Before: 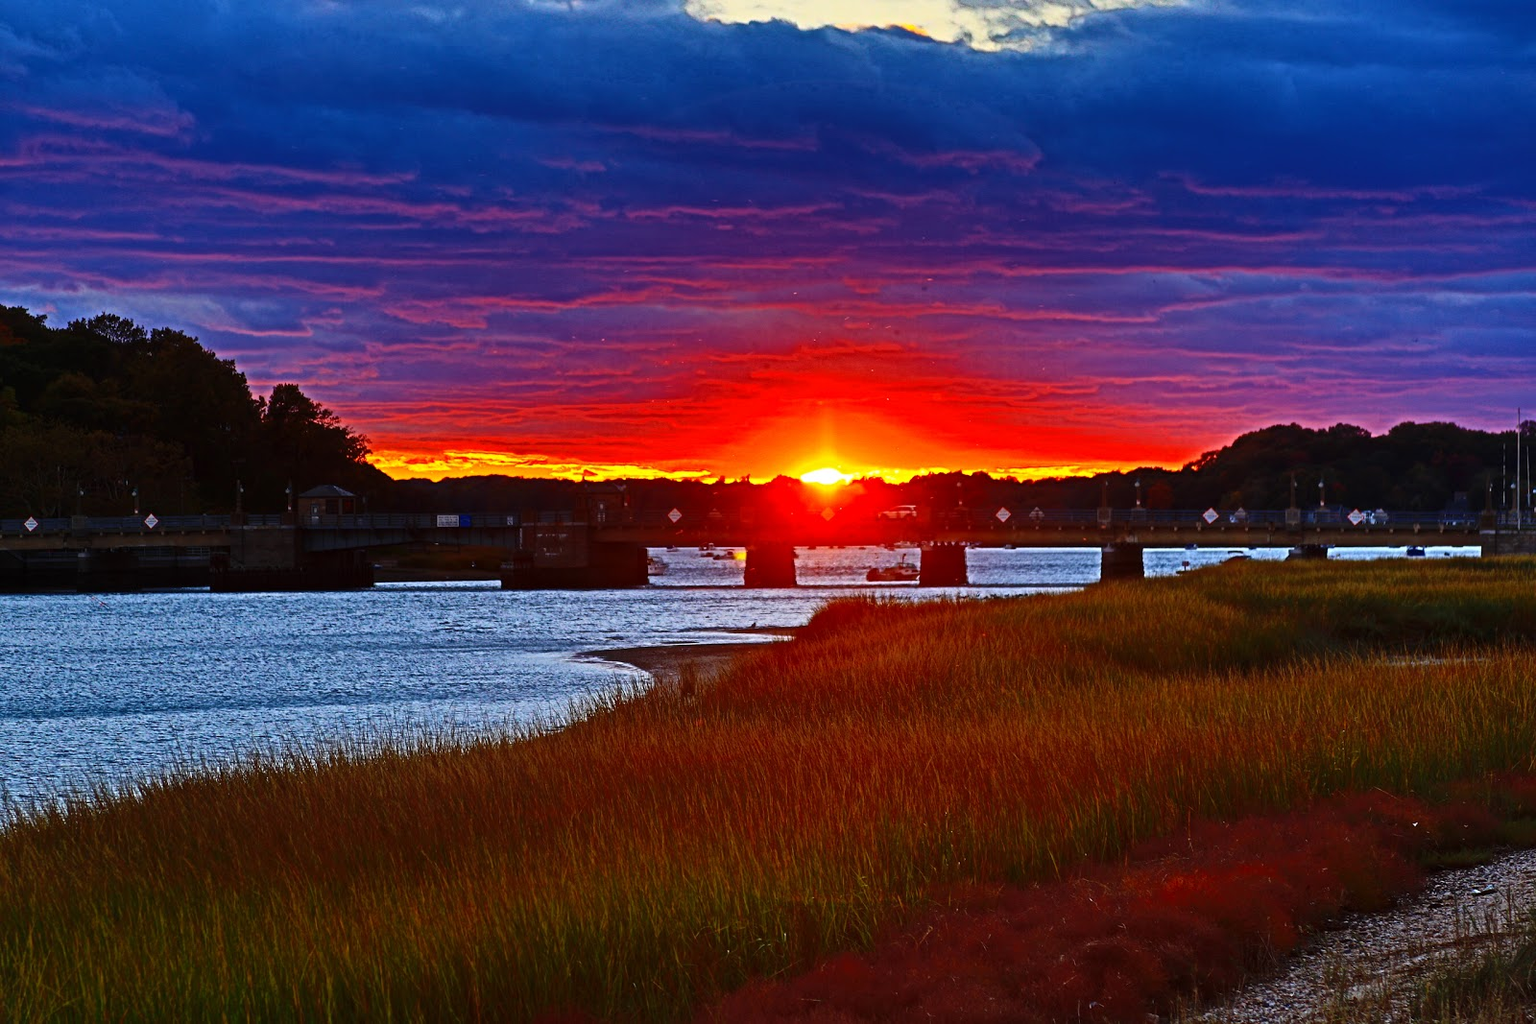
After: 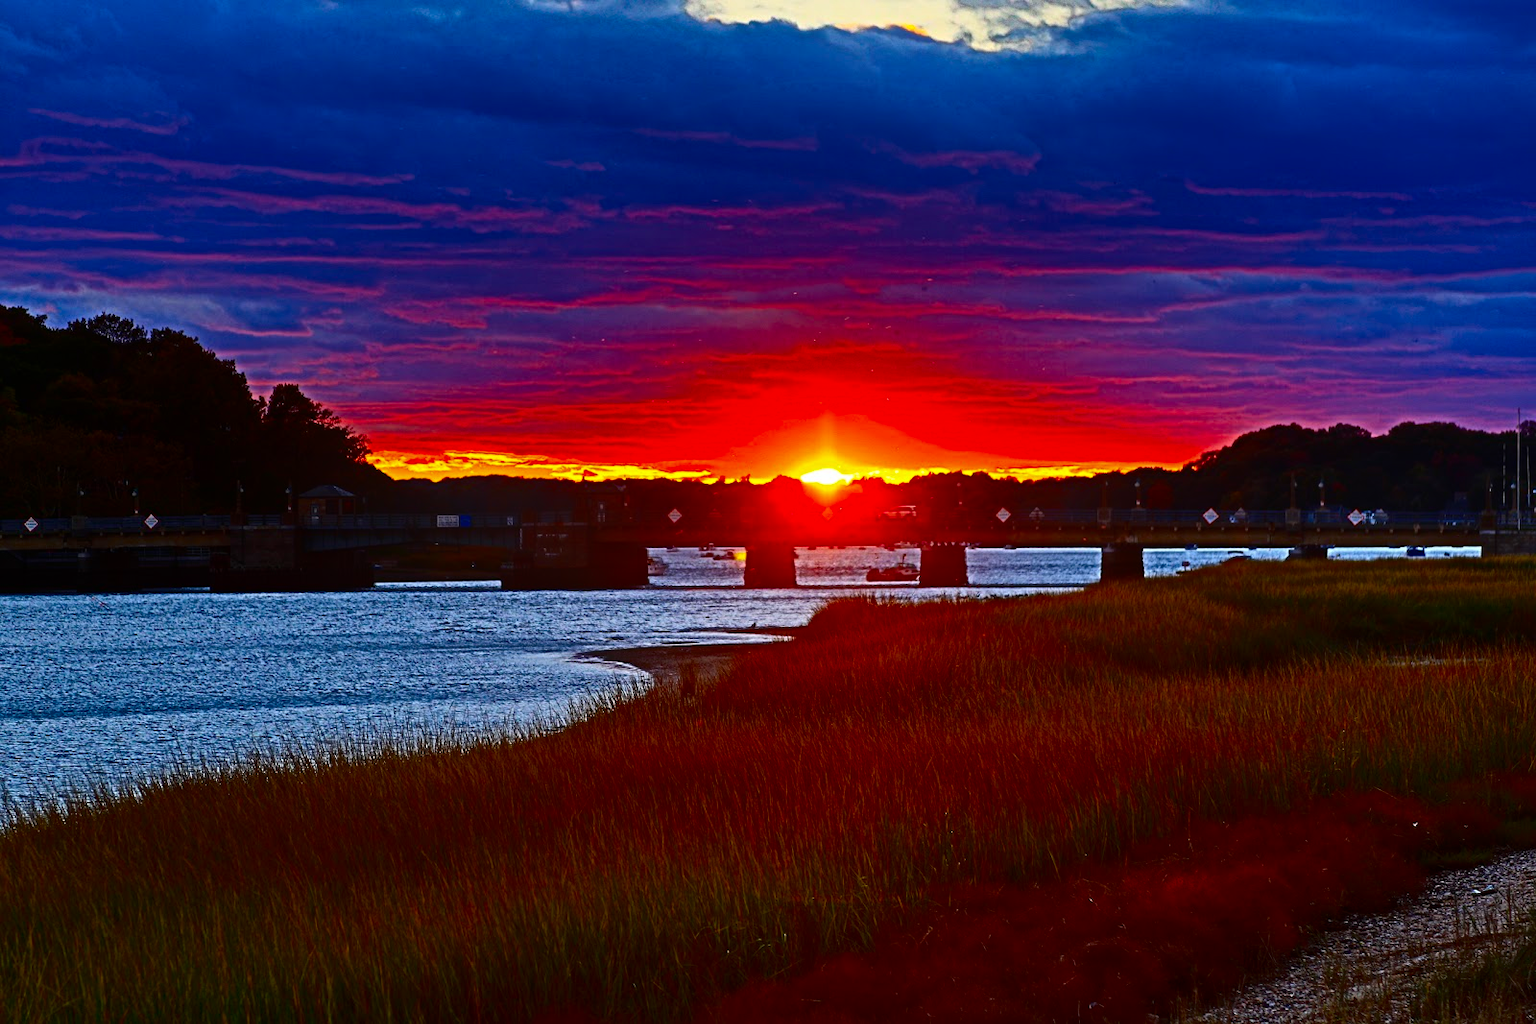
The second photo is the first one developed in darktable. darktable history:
bloom: on, module defaults
contrast brightness saturation: contrast 0.07, brightness -0.14, saturation 0.11
